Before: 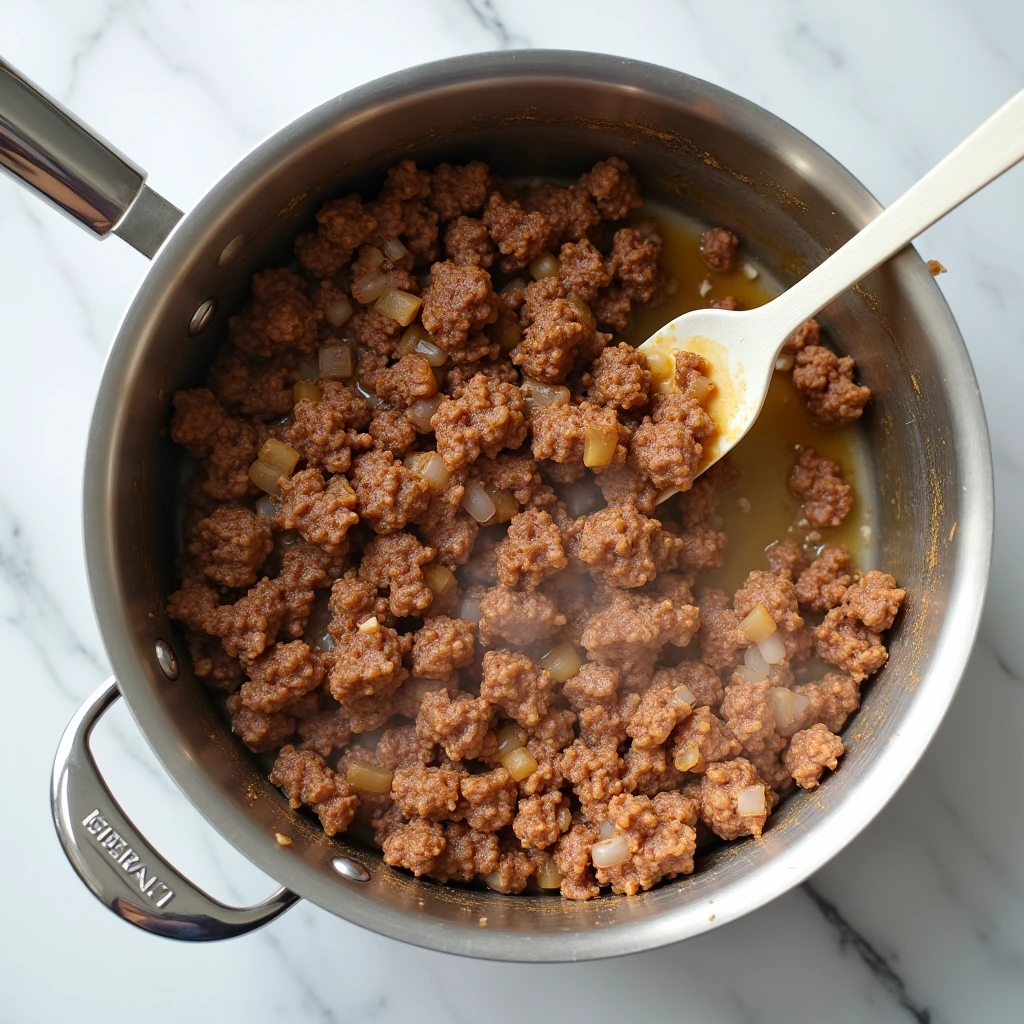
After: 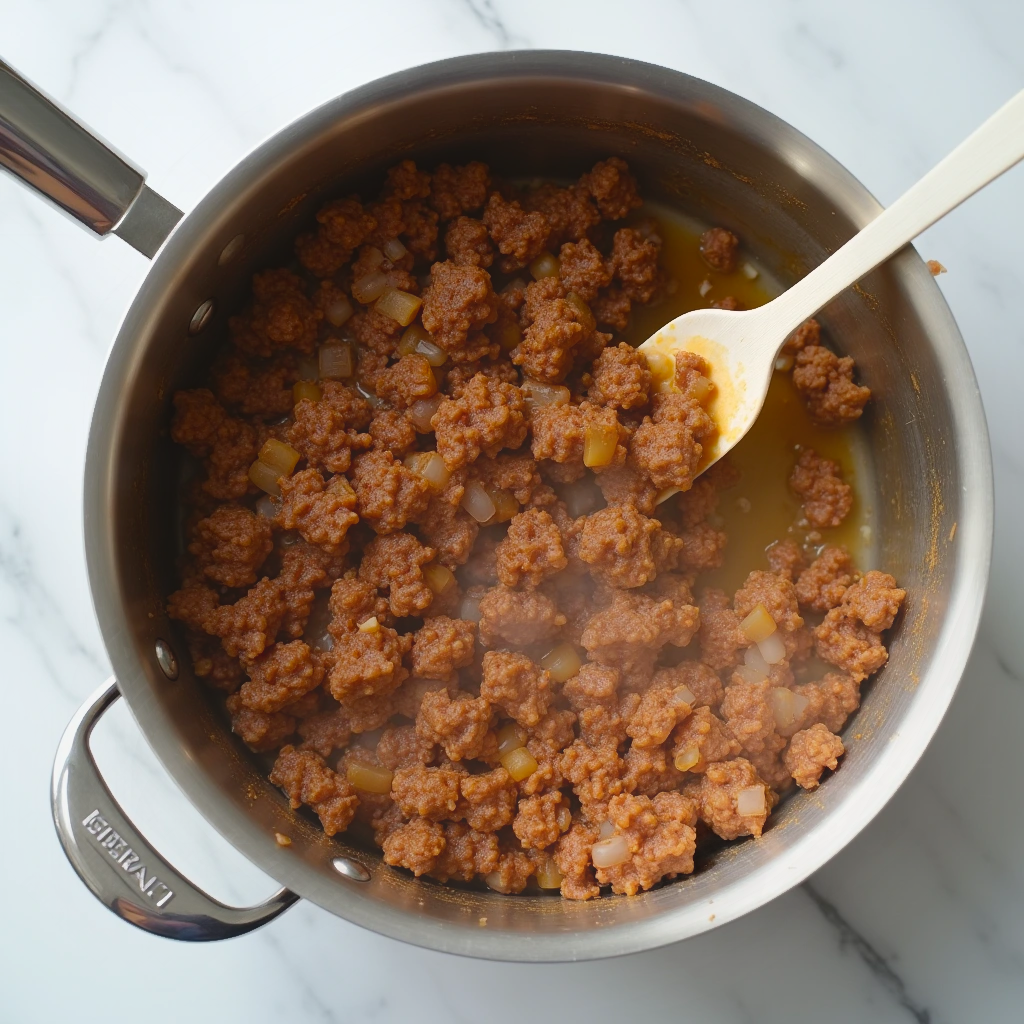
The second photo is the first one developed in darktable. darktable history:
contrast equalizer: octaves 7, y [[0.6 ×6], [0.55 ×6], [0 ×6], [0 ×6], [0 ×6]], mix -1
color balance rgb: perceptual saturation grading › global saturation 10%, global vibrance 10%
